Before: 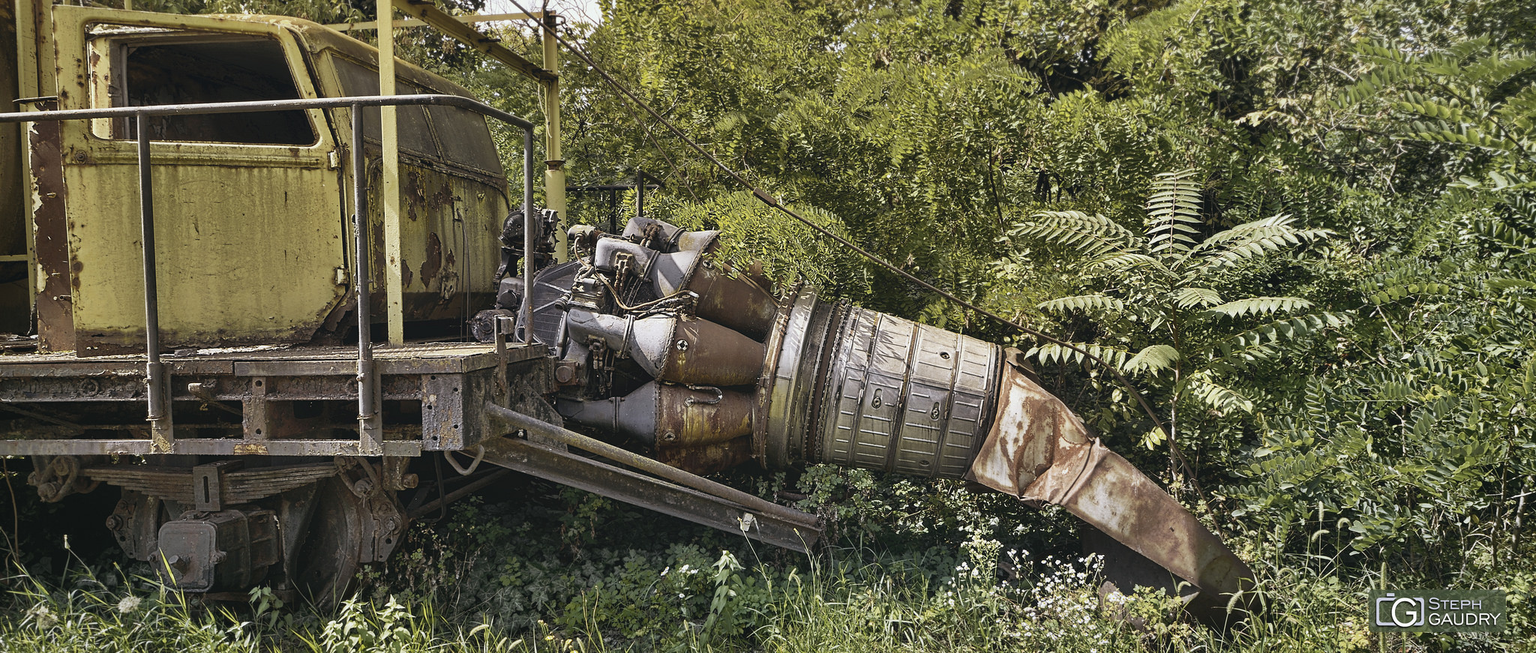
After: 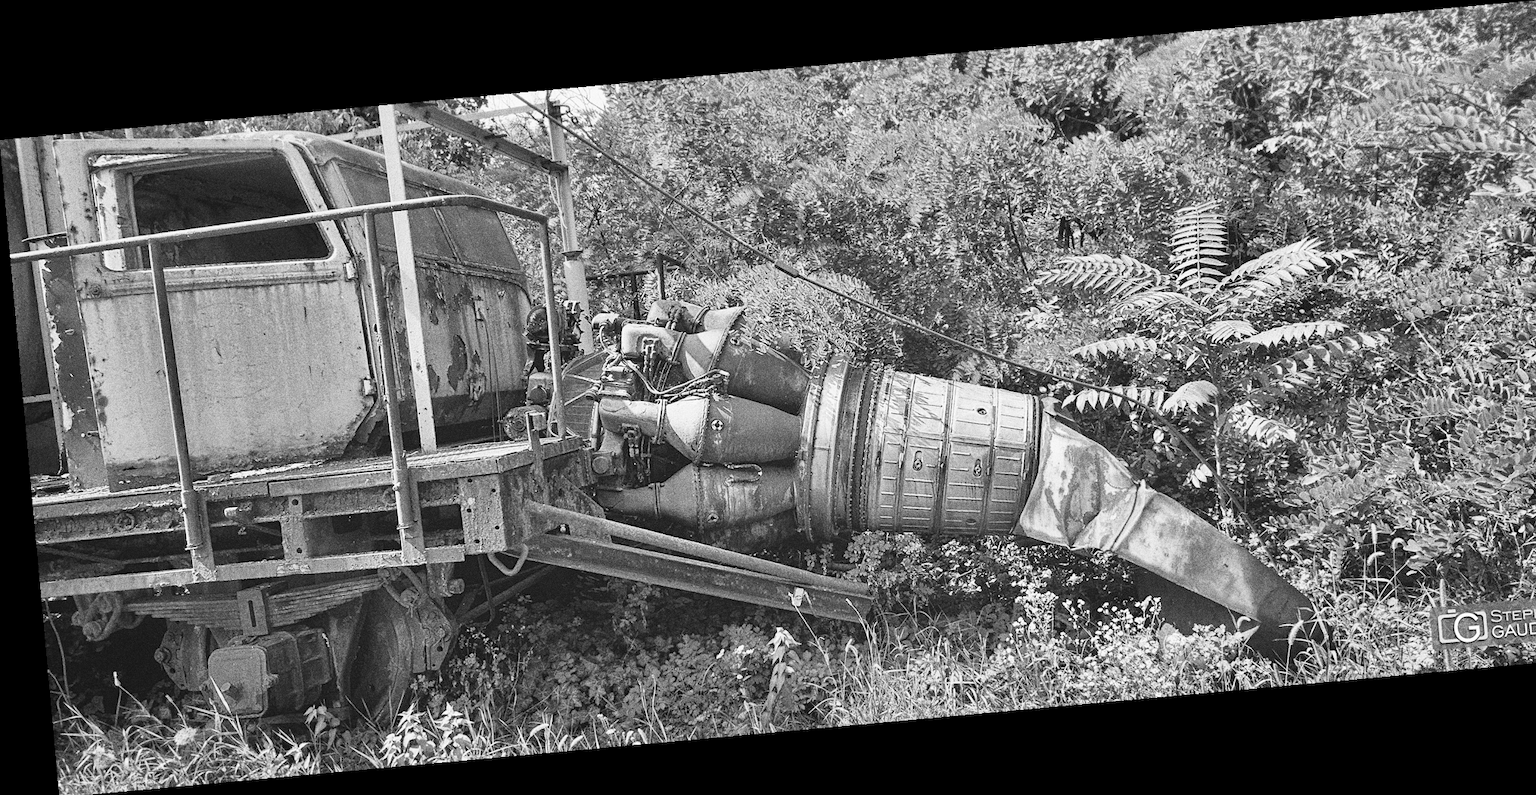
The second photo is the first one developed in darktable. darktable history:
rgb levels: mode RGB, independent channels, levels [[0, 0.5, 1], [0, 0.521, 1], [0, 0.536, 1]]
monochrome: on, module defaults
crop: right 4.126%, bottom 0.031%
rotate and perspective: rotation -5.2°, automatic cropping off
grain: strength 49.07%
base curve: curves: ch0 [(0, 0) (0.204, 0.334) (0.55, 0.733) (1, 1)], preserve colors none
